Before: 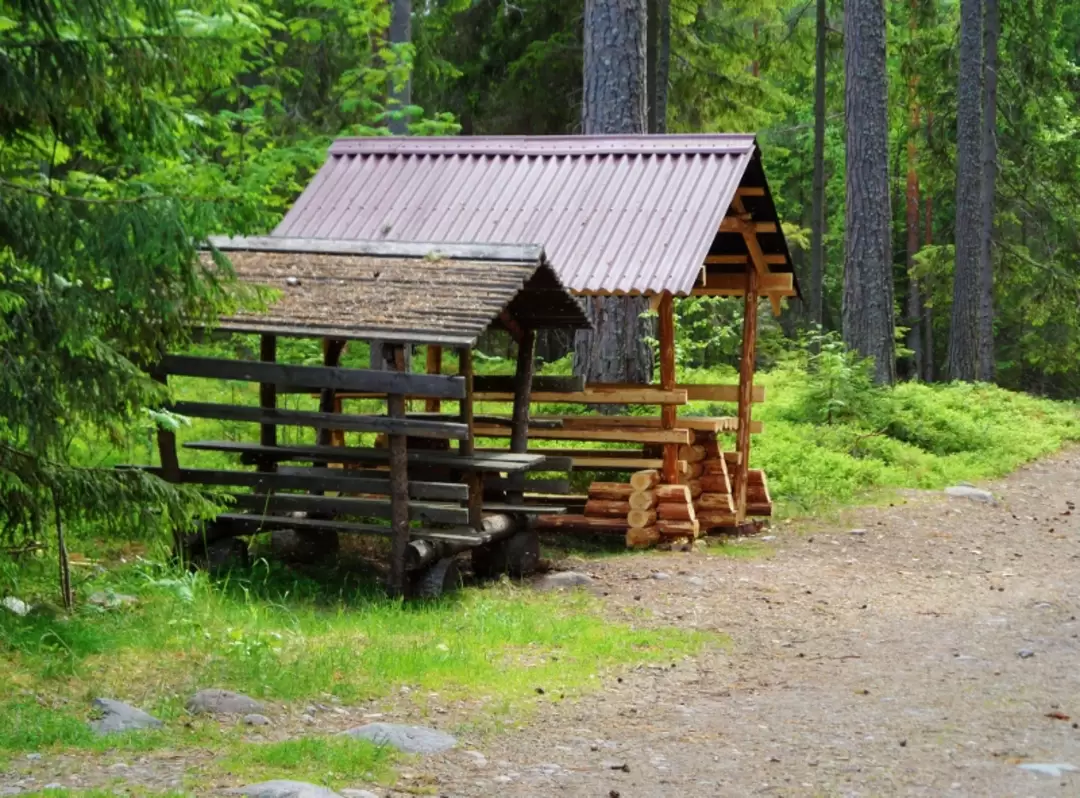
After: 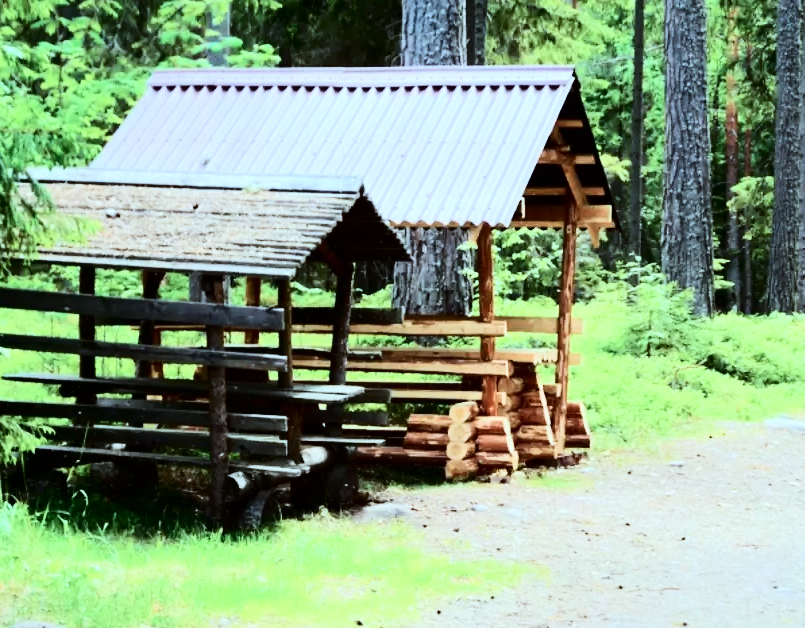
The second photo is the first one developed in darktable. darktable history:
color correction: highlights a* -12.99, highlights b* -17.96, saturation 0.704
crop: left 16.815%, top 8.614%, right 8.558%, bottom 12.685%
contrast brightness saturation: contrast 0.309, brightness -0.066, saturation 0.167
tone equalizer: -7 EV 0.151 EV, -6 EV 0.638 EV, -5 EV 1.16 EV, -4 EV 1.33 EV, -3 EV 1.18 EV, -2 EV 0.6 EV, -1 EV 0.158 EV, edges refinement/feathering 500, mask exposure compensation -1.57 EV, preserve details no
